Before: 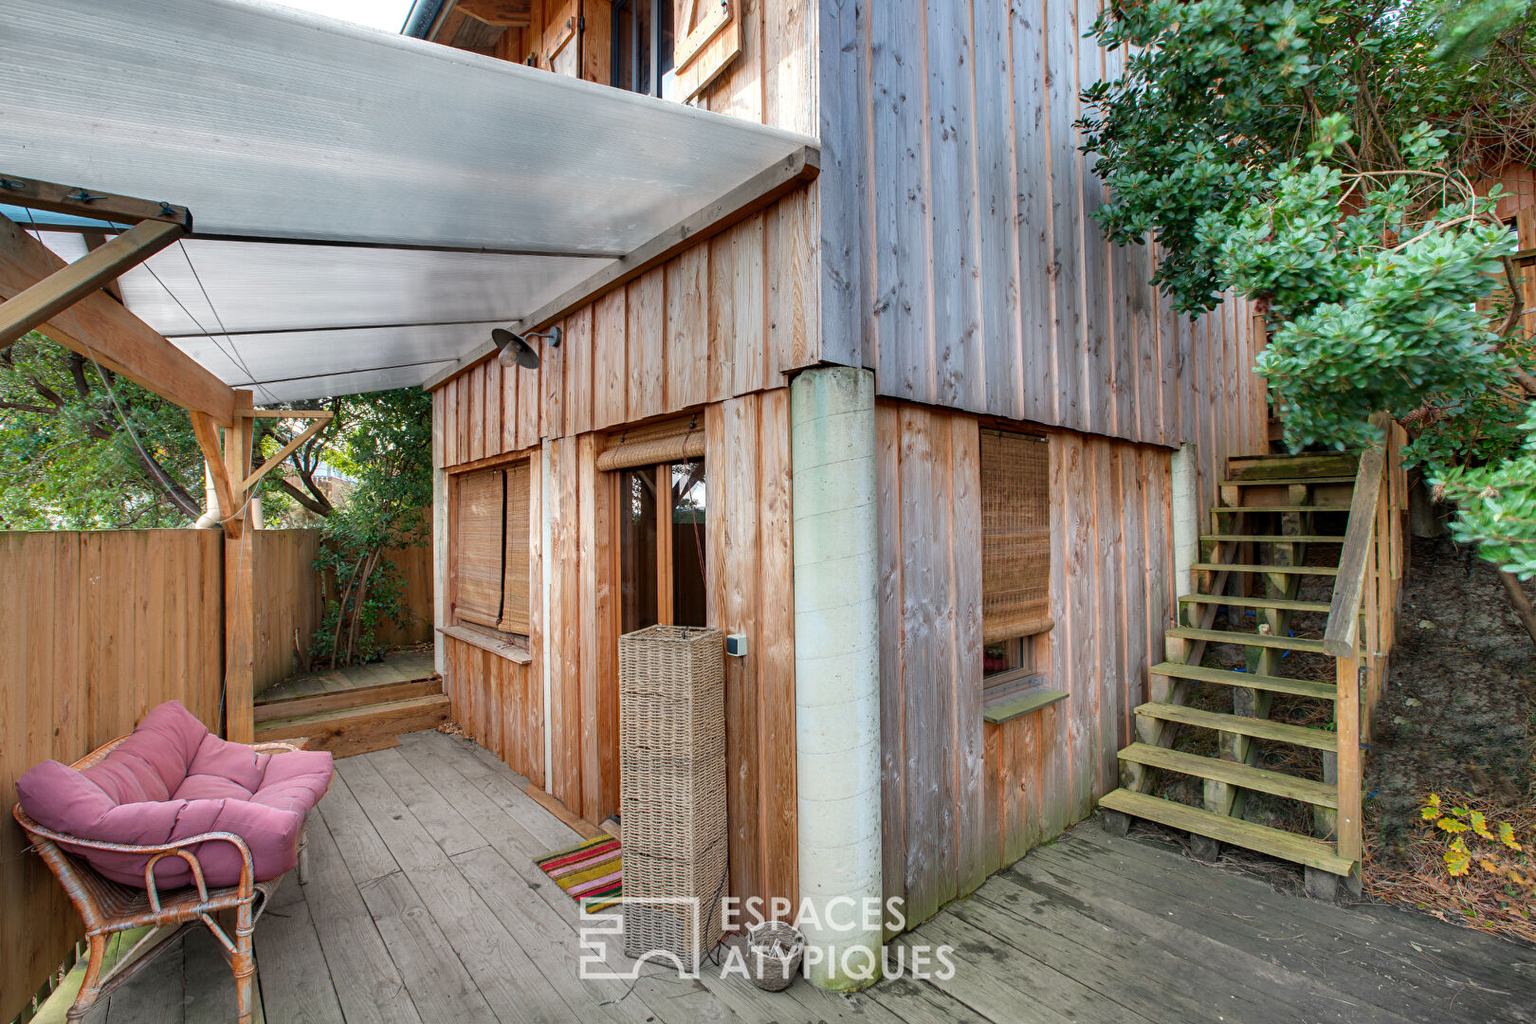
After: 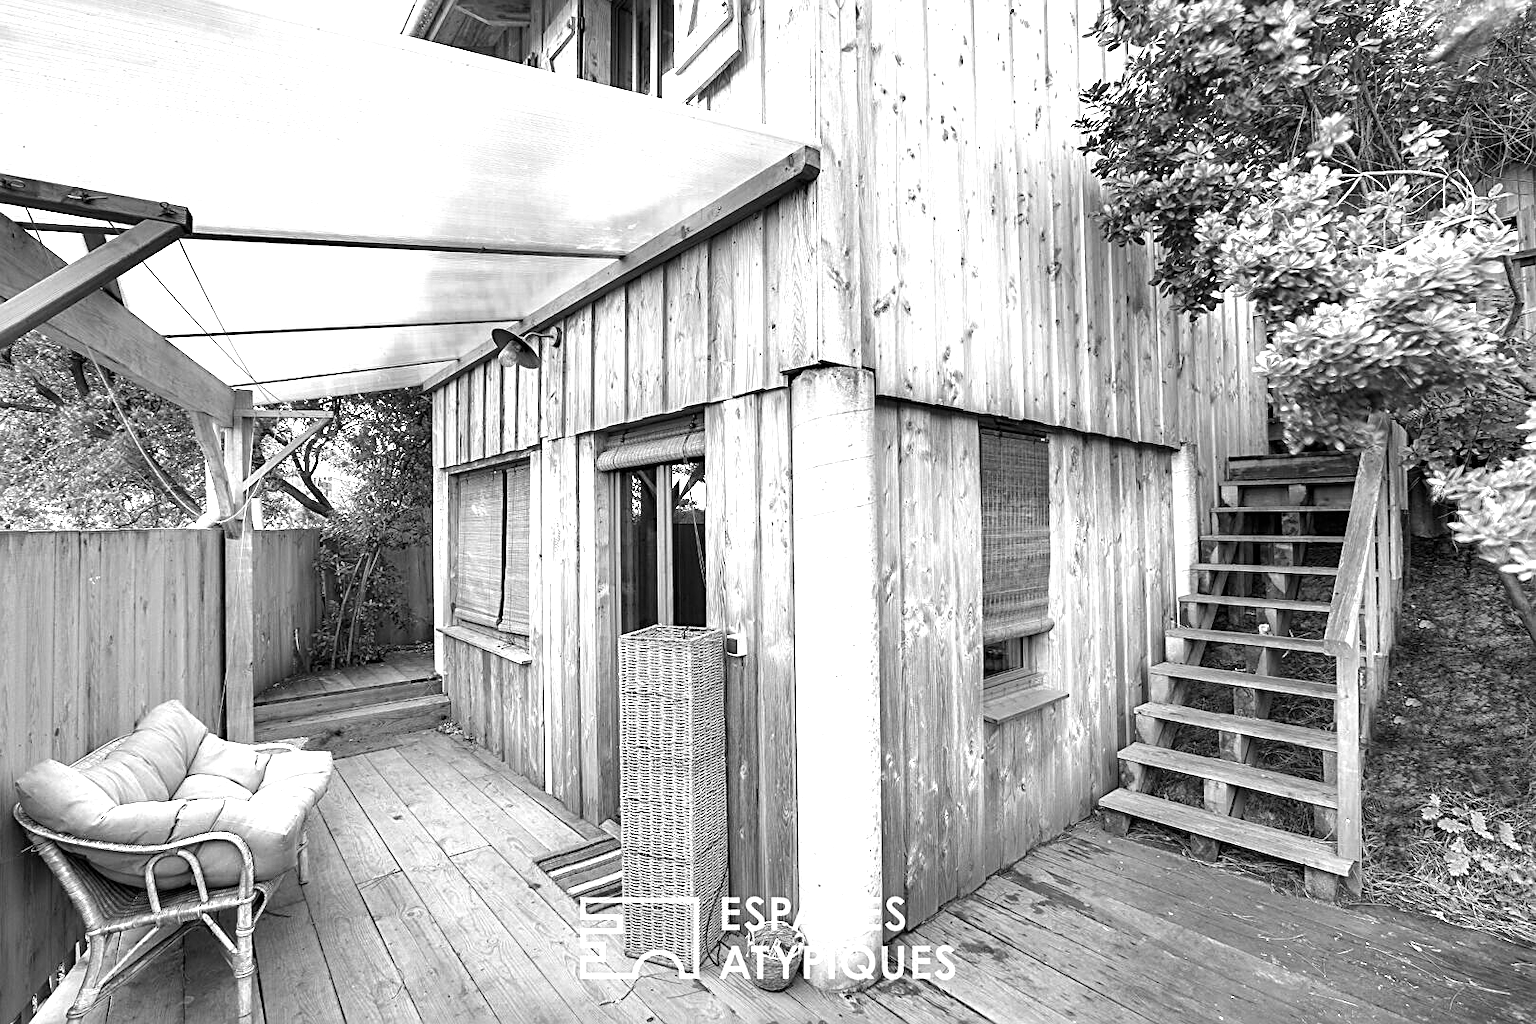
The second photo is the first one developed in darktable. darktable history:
sharpen: on, module defaults
color zones: curves: ch0 [(0, 0.613) (0.01, 0.613) (0.245, 0.448) (0.498, 0.529) (0.642, 0.665) (0.879, 0.777) (0.99, 0.613)]; ch1 [(0, 0) (0.143, 0) (0.286, 0) (0.429, 0) (0.571, 0) (0.714, 0) (0.857, 0)]
exposure: black level correction 0, exposure 1 EV, compensate highlight preservation false
color balance rgb: power › hue 329.68°, perceptual saturation grading › global saturation -0.354%, global vibrance 35.522%, contrast 9.377%
